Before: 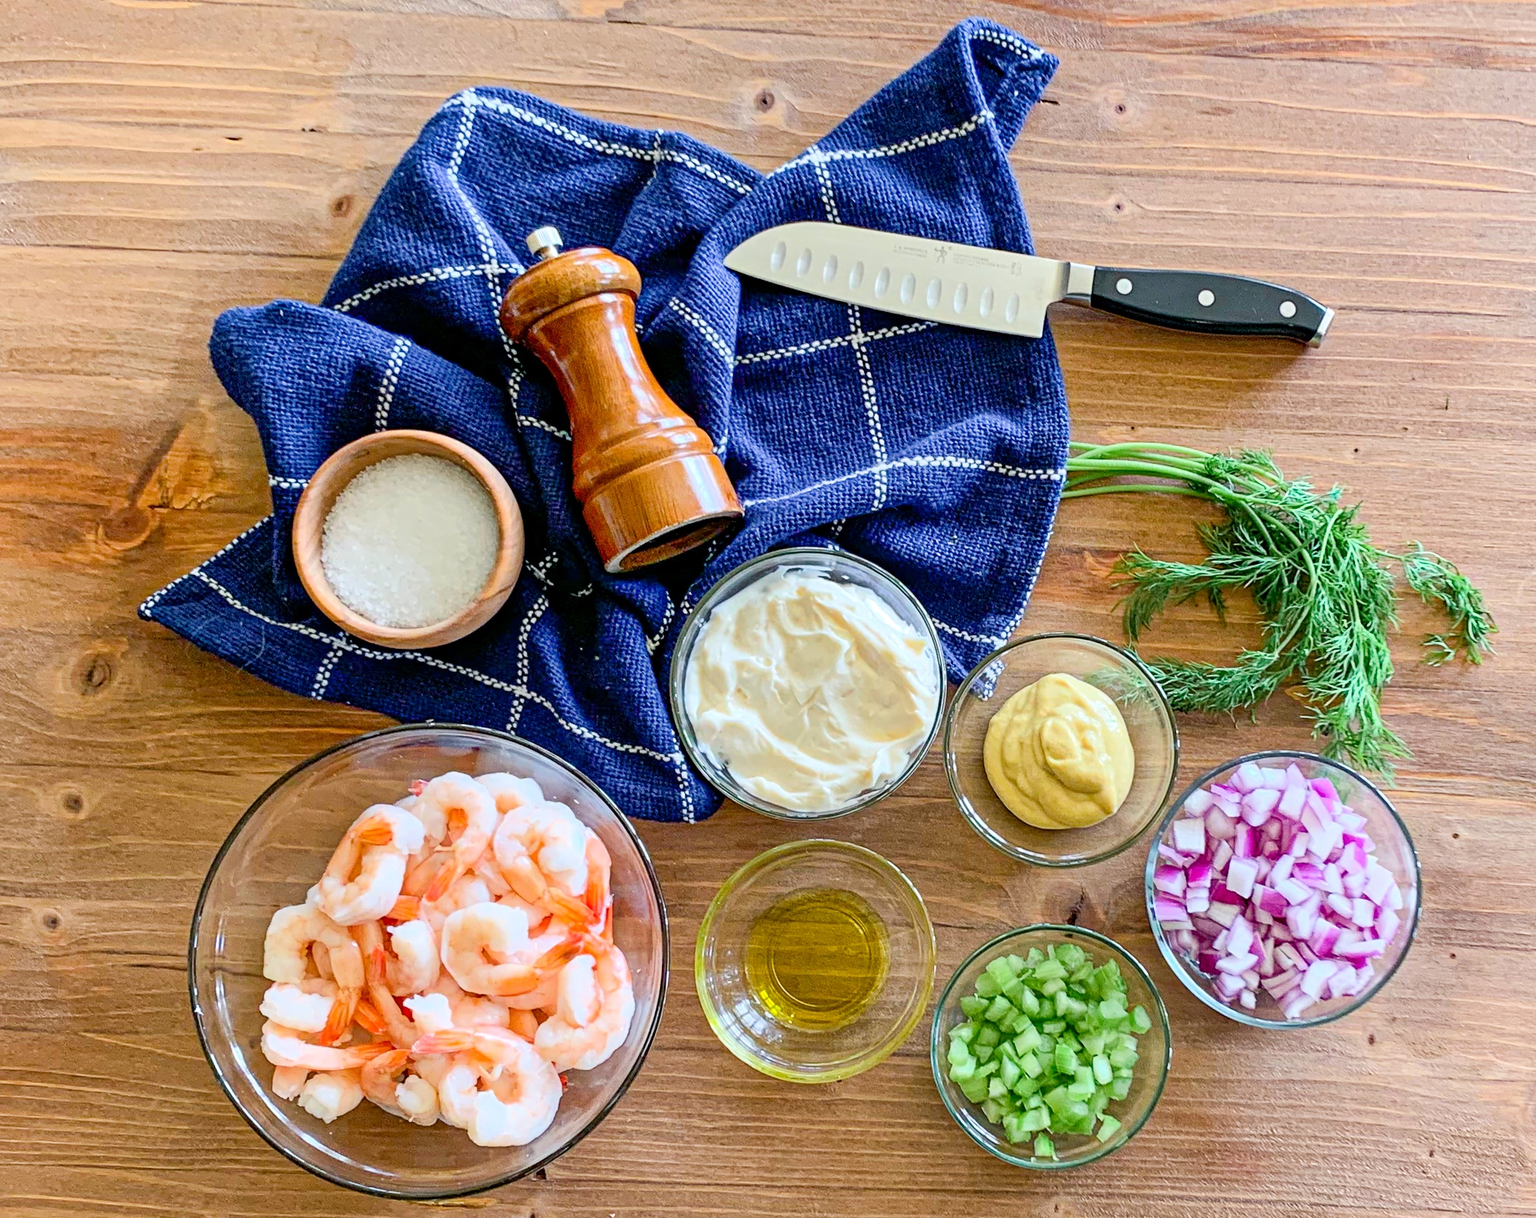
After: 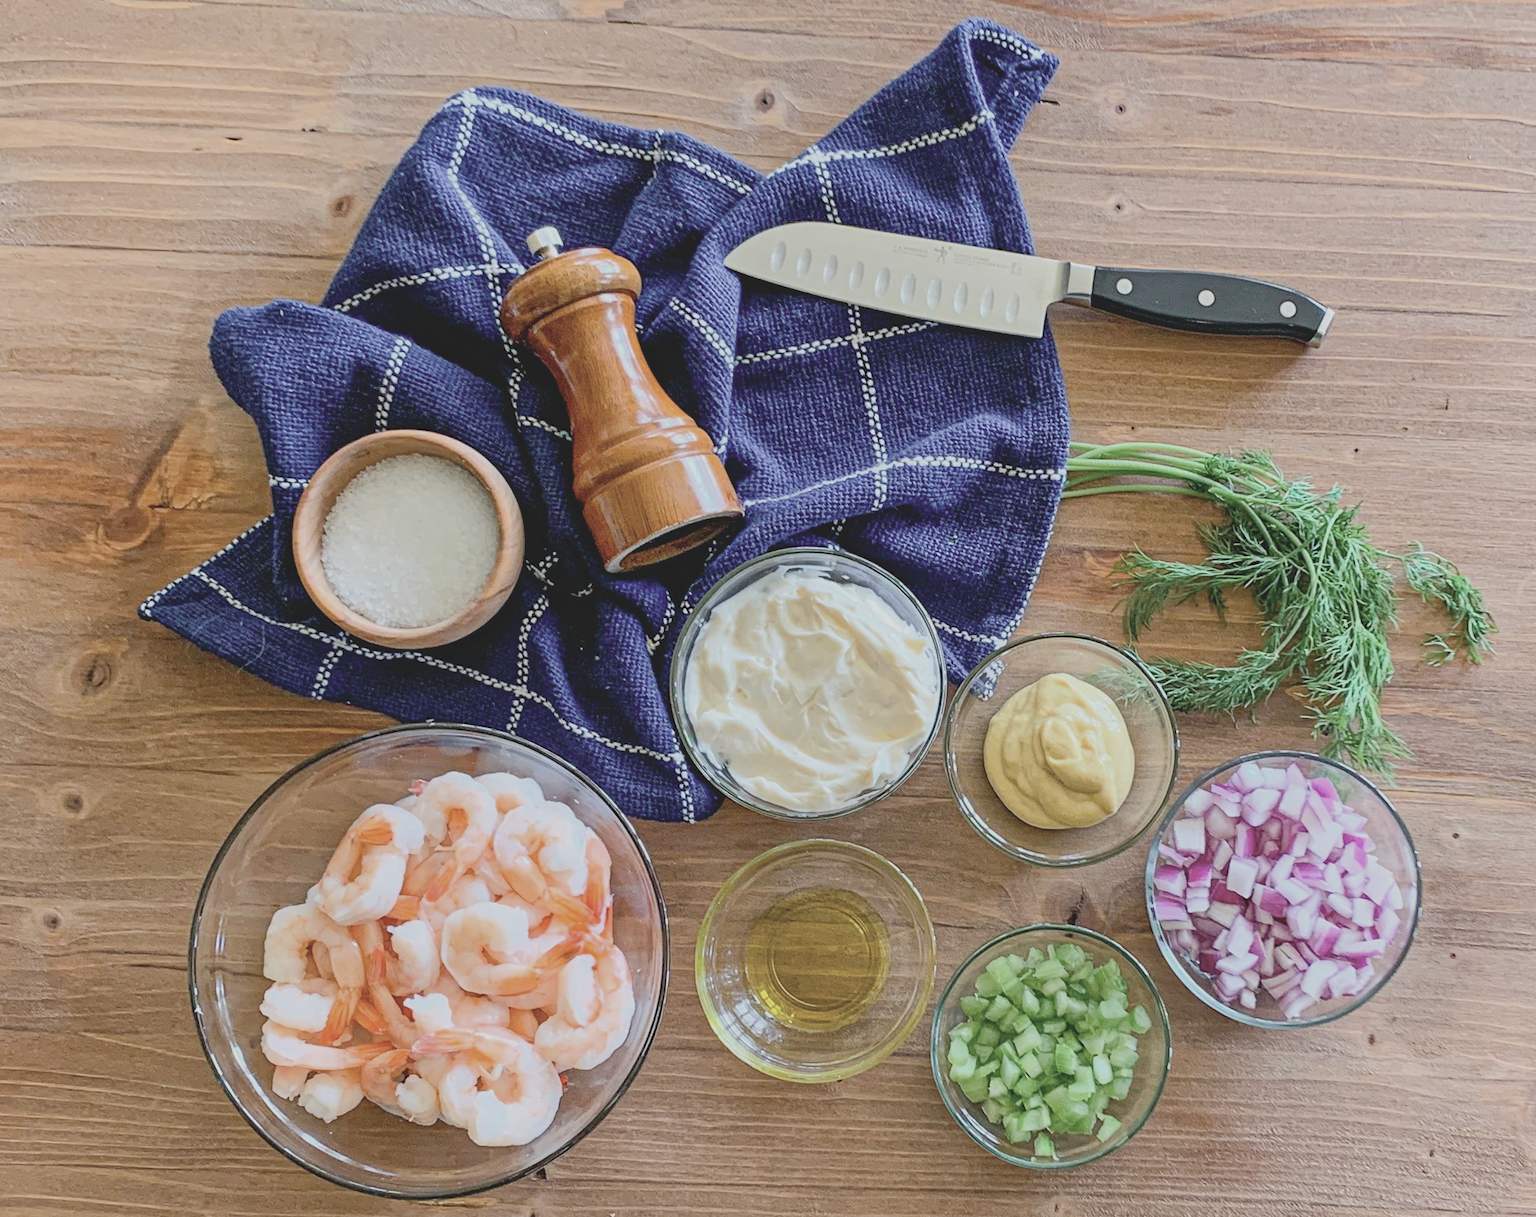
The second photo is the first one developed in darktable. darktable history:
contrast brightness saturation: contrast -0.259, saturation -0.438
